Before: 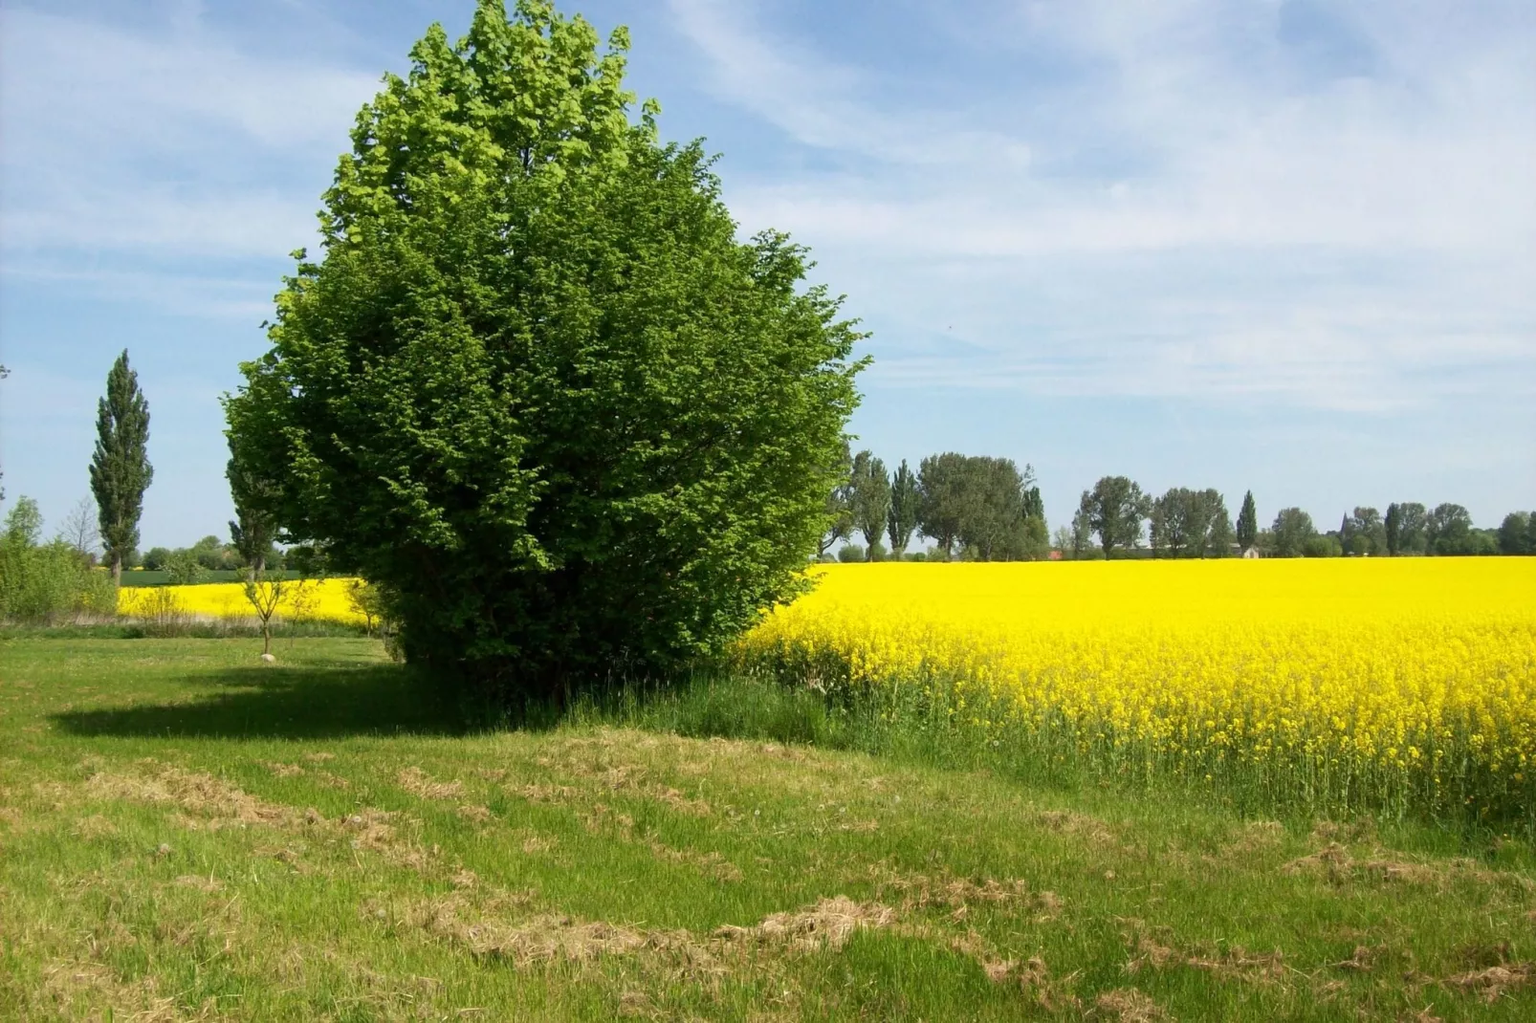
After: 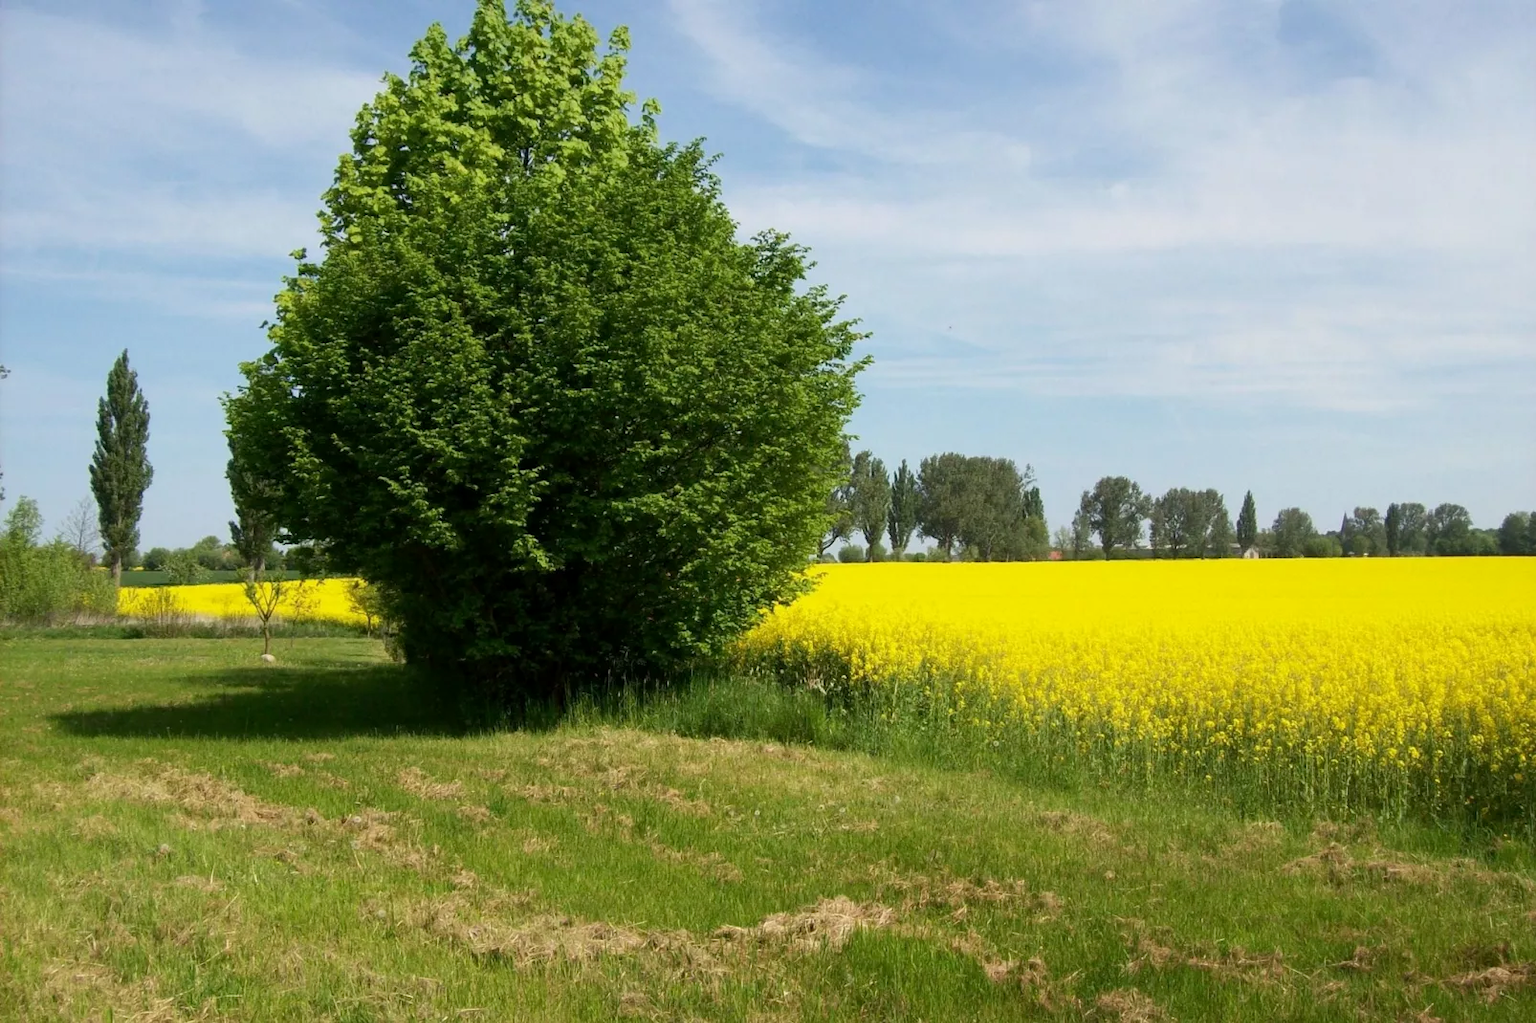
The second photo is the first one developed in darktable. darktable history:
exposure: black level correction 0.001, exposure -0.123 EV, compensate exposure bias true, compensate highlight preservation false
